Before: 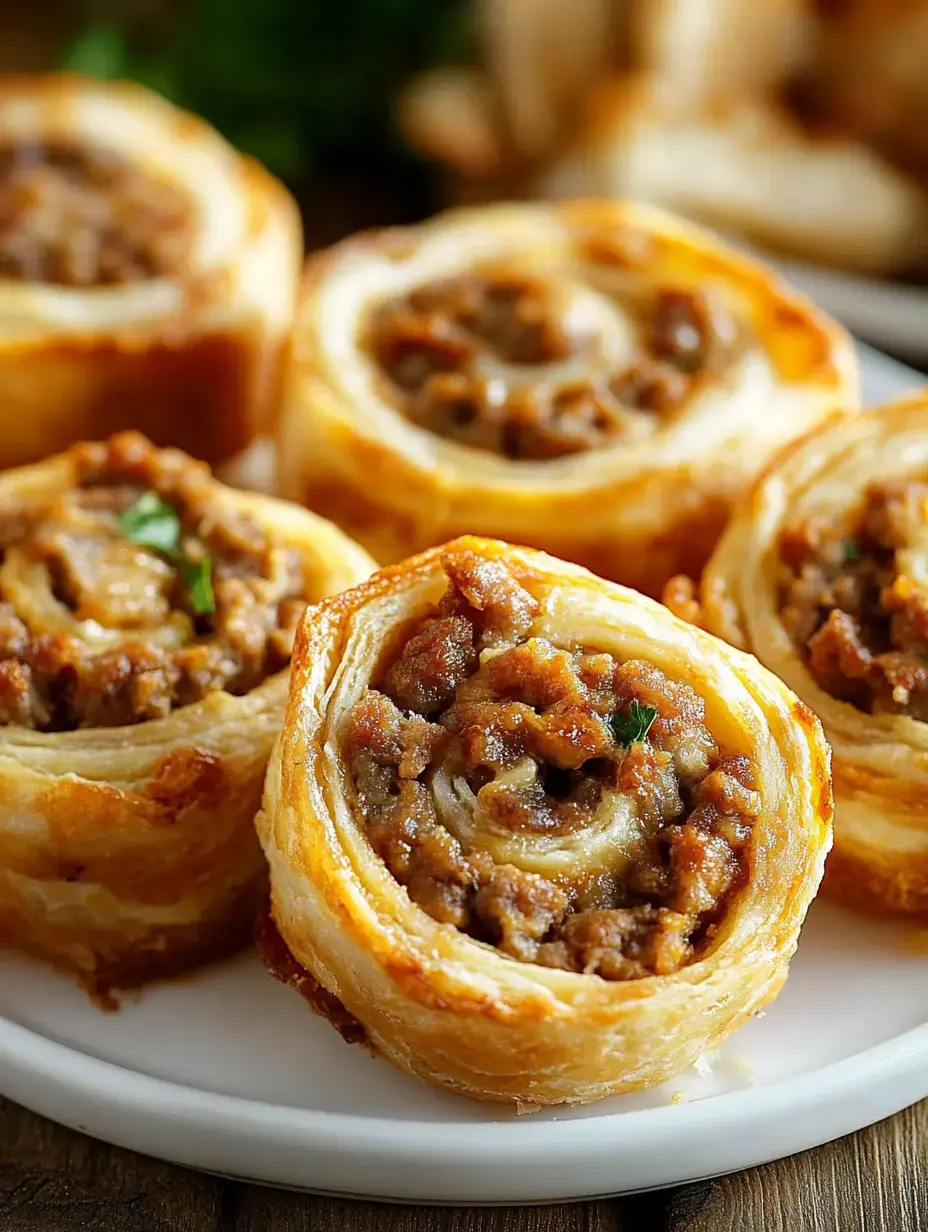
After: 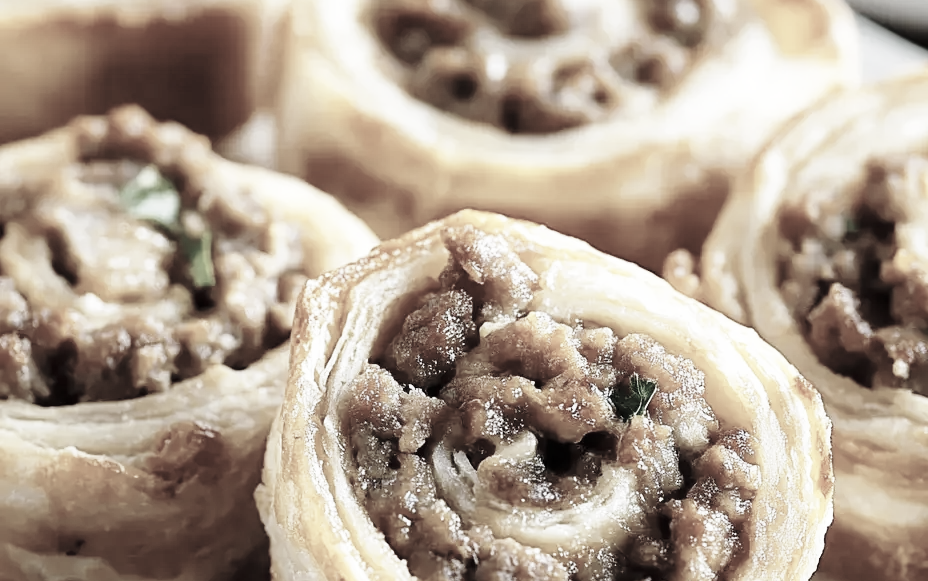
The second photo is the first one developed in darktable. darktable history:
color correction: highlights b* -0.025, saturation 0.225
crop and rotate: top 26.533%, bottom 26.289%
base curve: curves: ch0 [(0, 0) (0.028, 0.03) (0.121, 0.232) (0.46, 0.748) (0.859, 0.968) (1, 1)], preserve colors none
